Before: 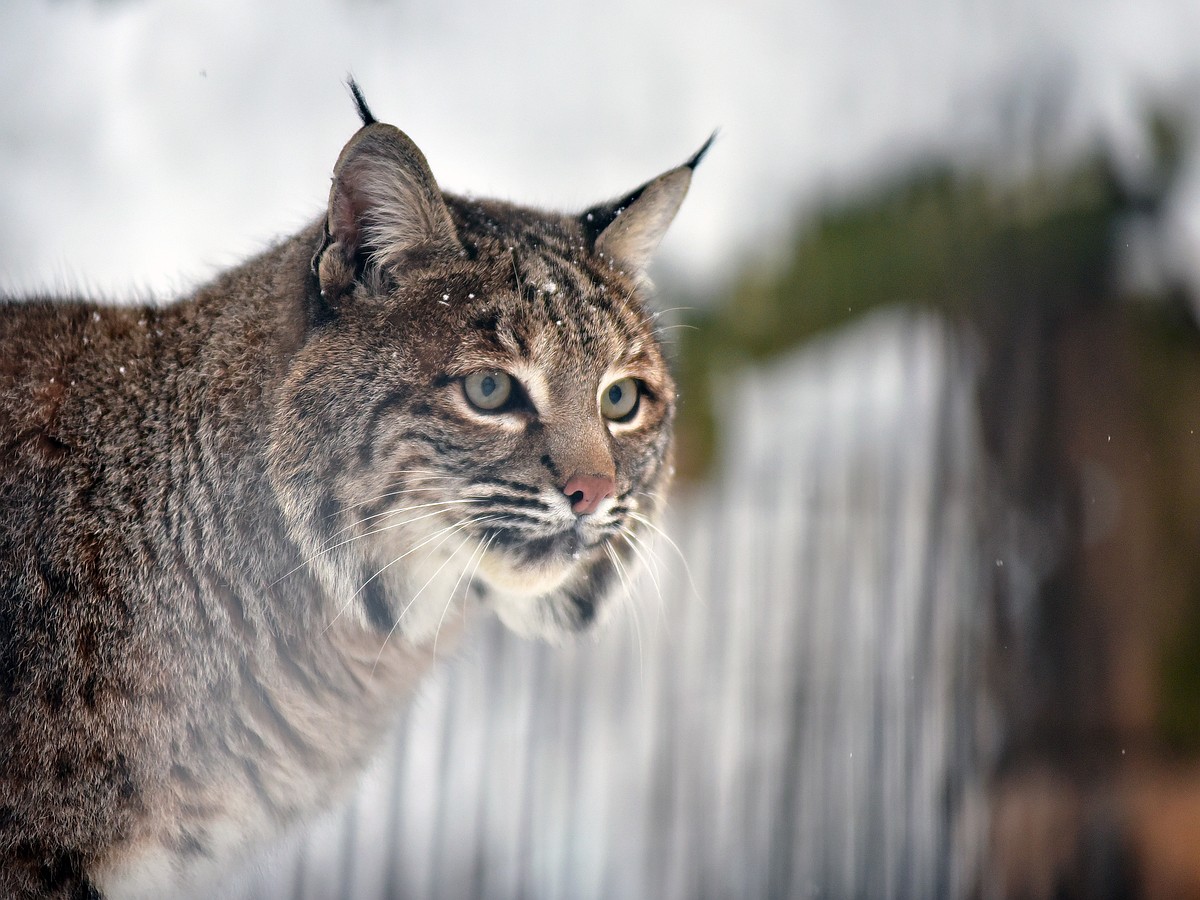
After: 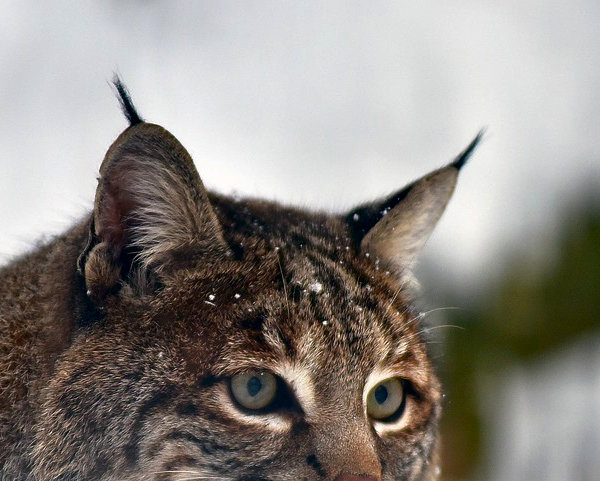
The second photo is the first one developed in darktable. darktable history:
contrast brightness saturation: brightness -0.25, saturation 0.2
crop: left 19.556%, right 30.401%, bottom 46.458%
